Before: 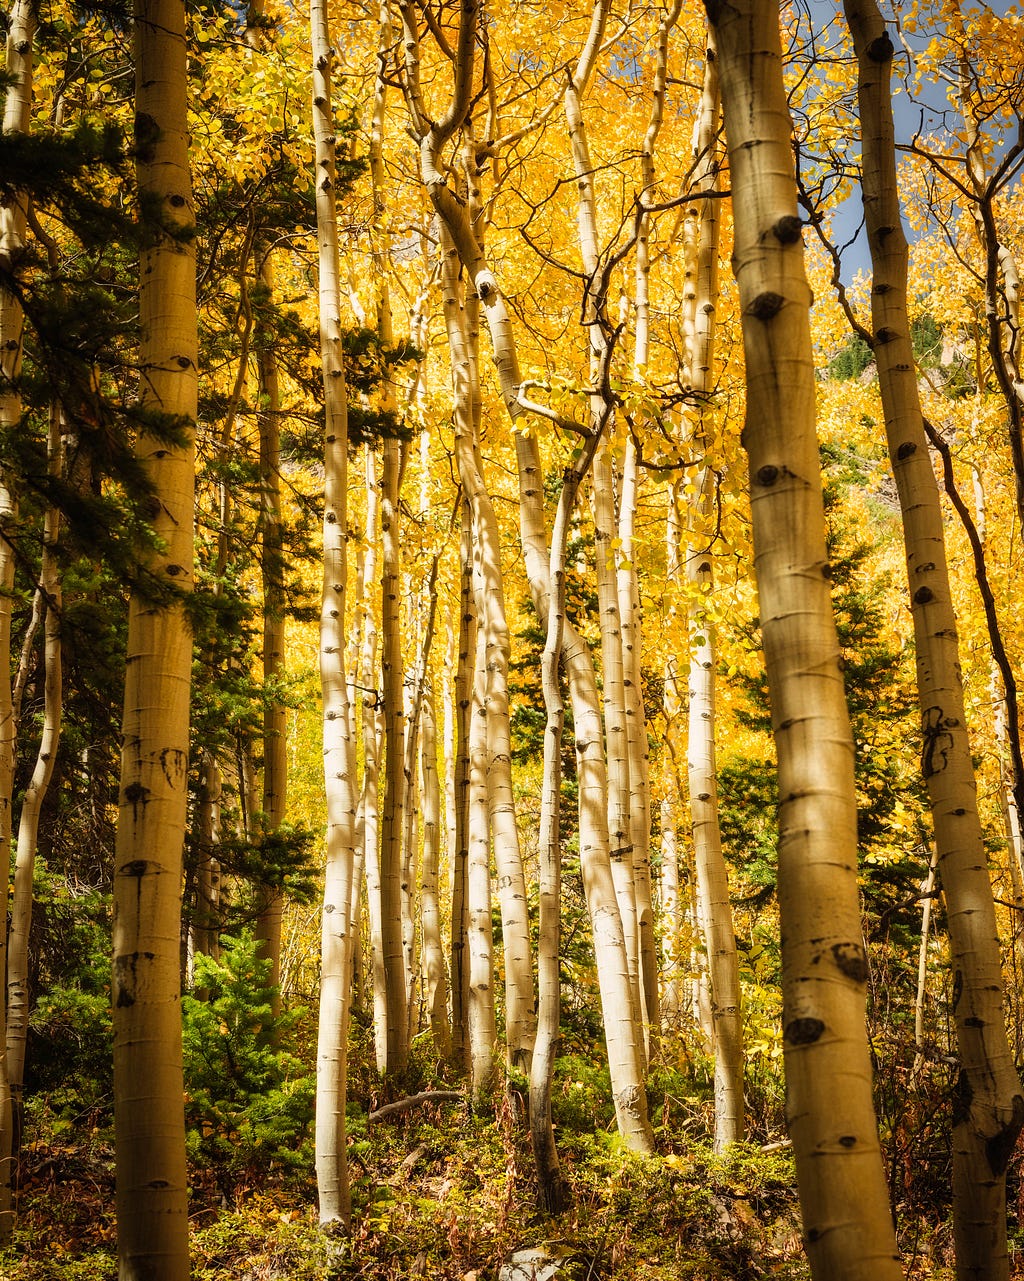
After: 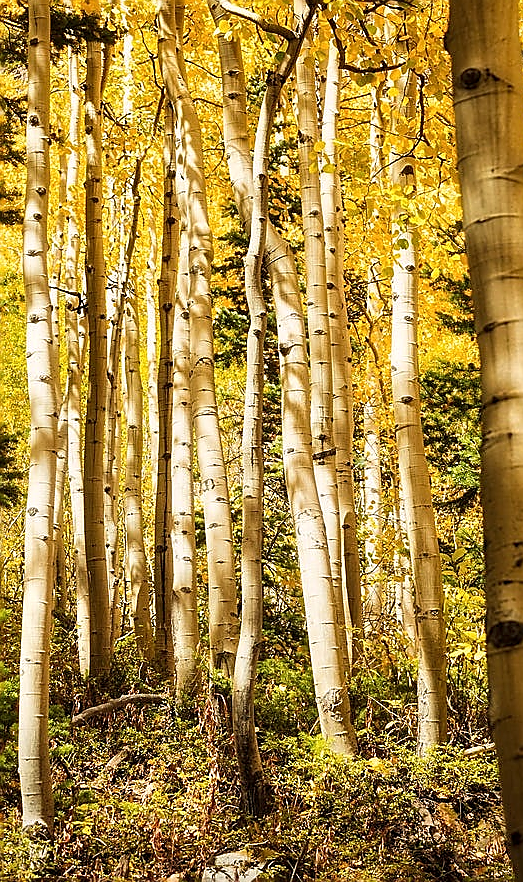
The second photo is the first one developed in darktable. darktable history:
local contrast: highlights 107%, shadows 101%, detail 119%, midtone range 0.2
crop and rotate: left 29.021%, top 31.093%, right 19.823%
sharpen: radius 1.353, amount 1.265, threshold 0.715
